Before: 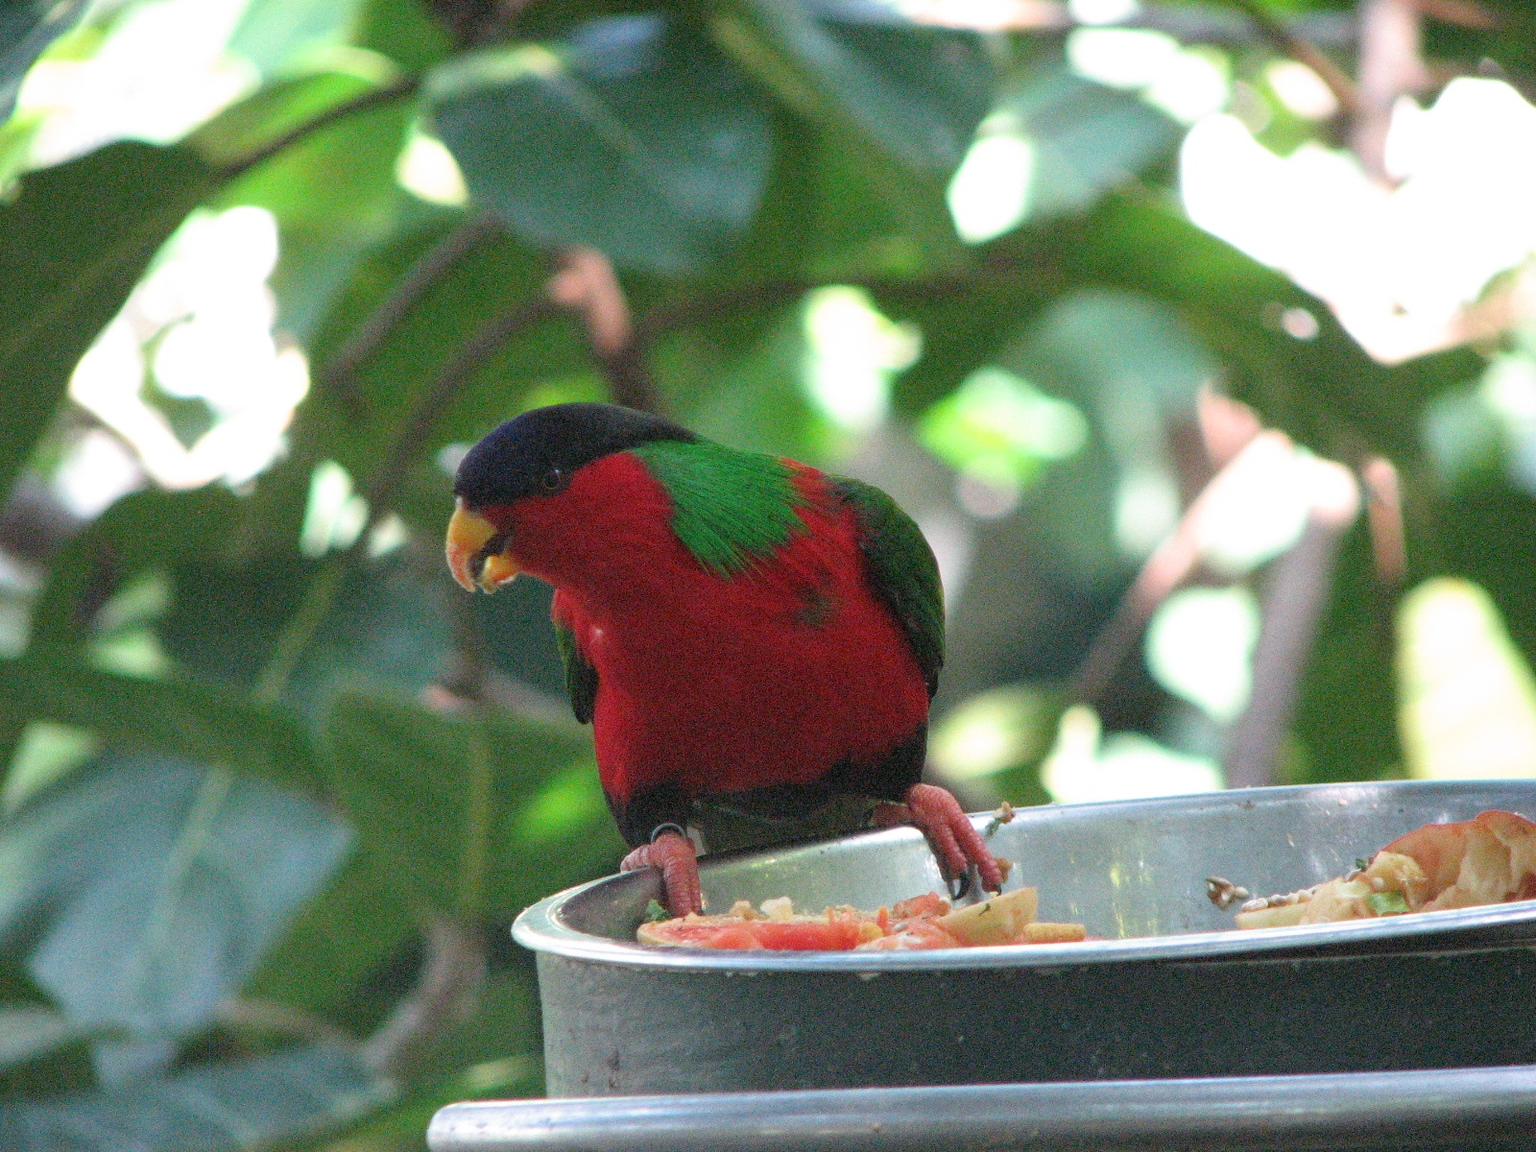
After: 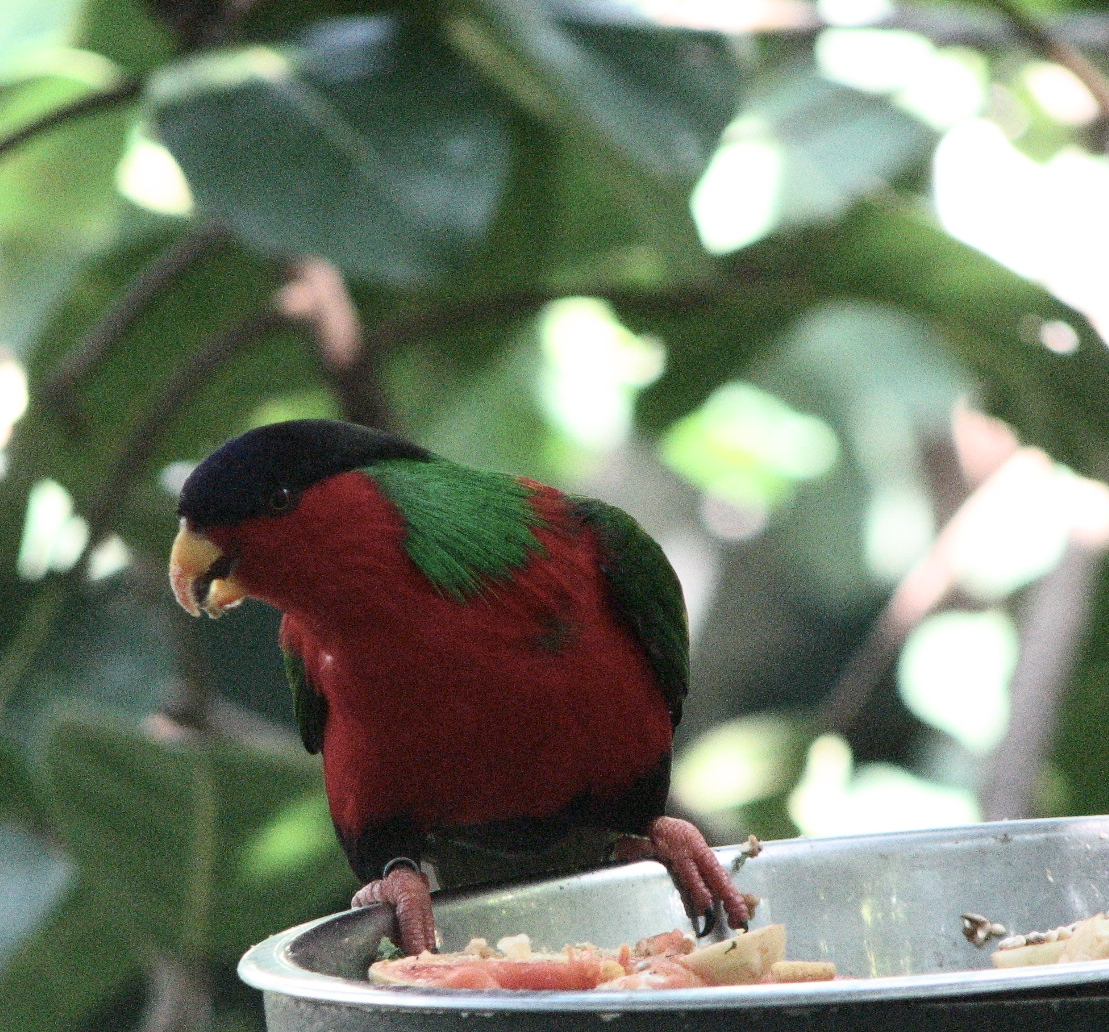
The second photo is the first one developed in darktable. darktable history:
crop: left 18.479%, right 12.2%, bottom 13.971%
contrast brightness saturation: contrast 0.25, saturation -0.31
